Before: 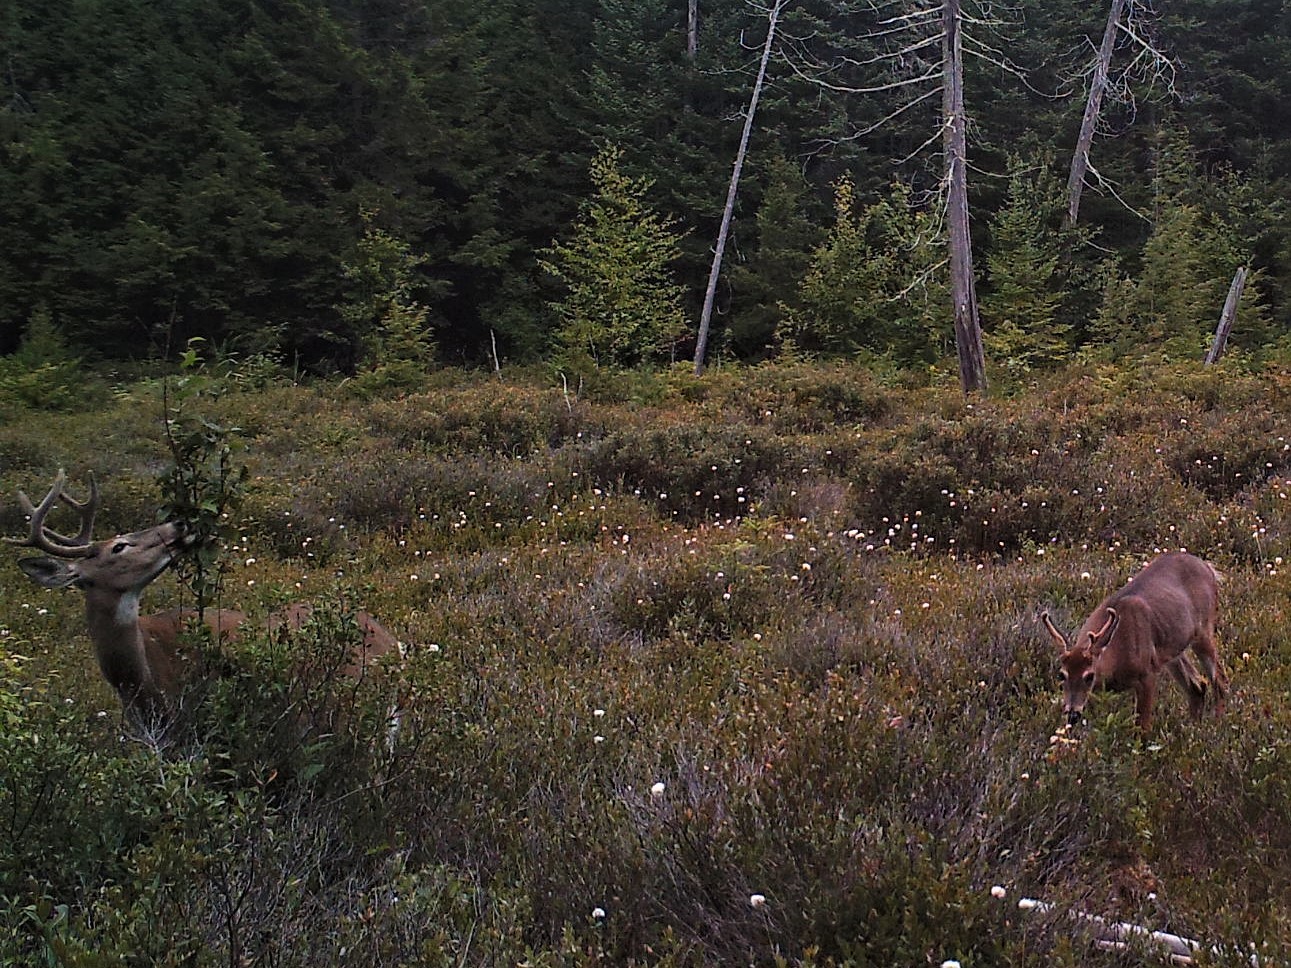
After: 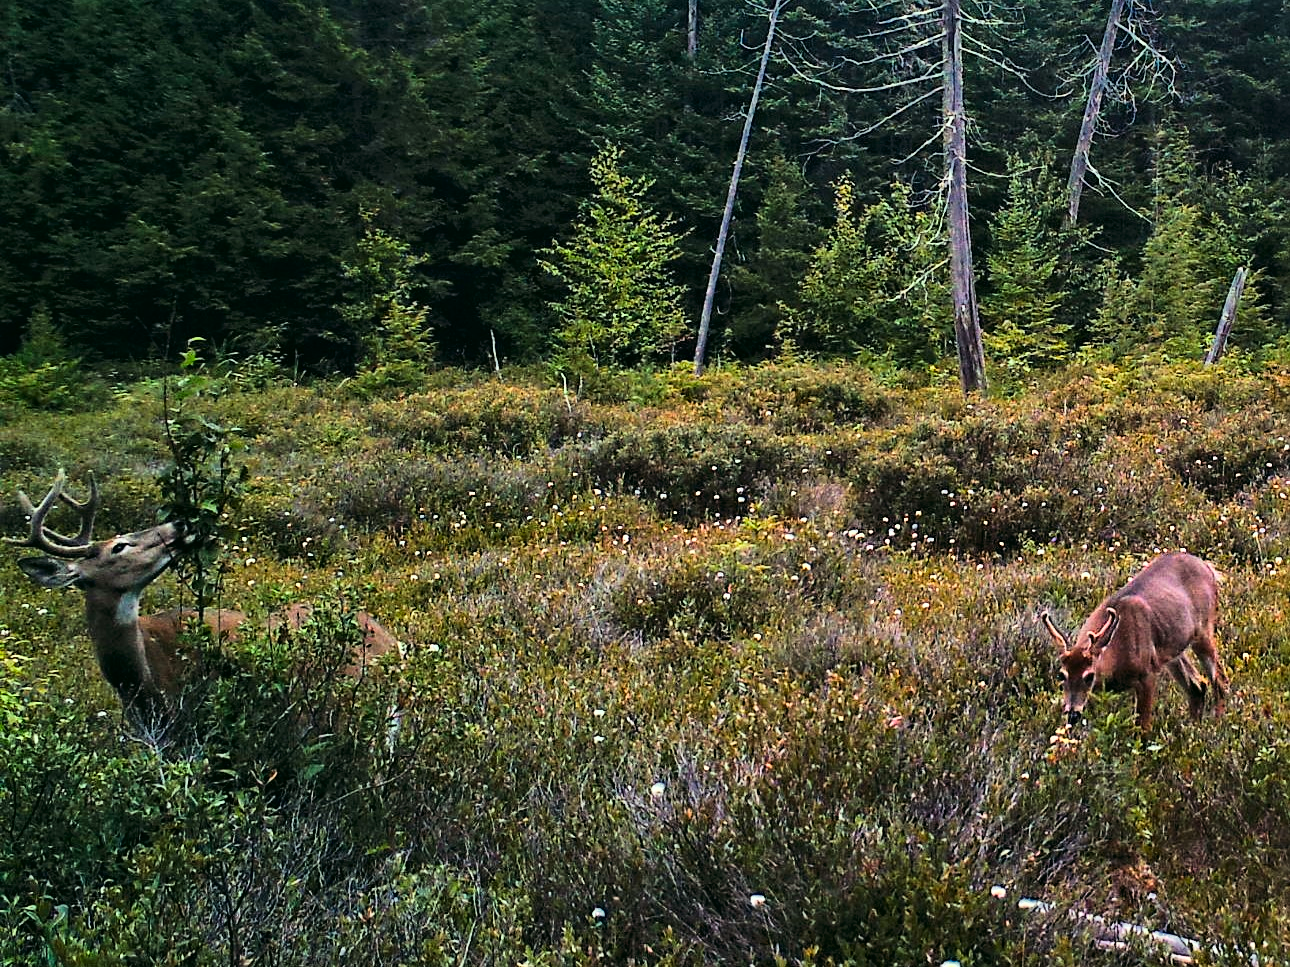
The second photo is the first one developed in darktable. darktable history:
base curve: curves: ch0 [(0, 0) (0.007, 0.004) (0.027, 0.03) (0.046, 0.07) (0.207, 0.54) (0.442, 0.872) (0.673, 0.972) (1, 1)]
color zones: curves: ch0 [(0, 0.497) (0.143, 0.5) (0.286, 0.5) (0.429, 0.483) (0.571, 0.116) (0.714, -0.006) (0.857, 0.28) (1, 0.497)]
color correction: highlights a* -7.34, highlights b* 1.4, shadows a* -3.79, saturation 1.43
